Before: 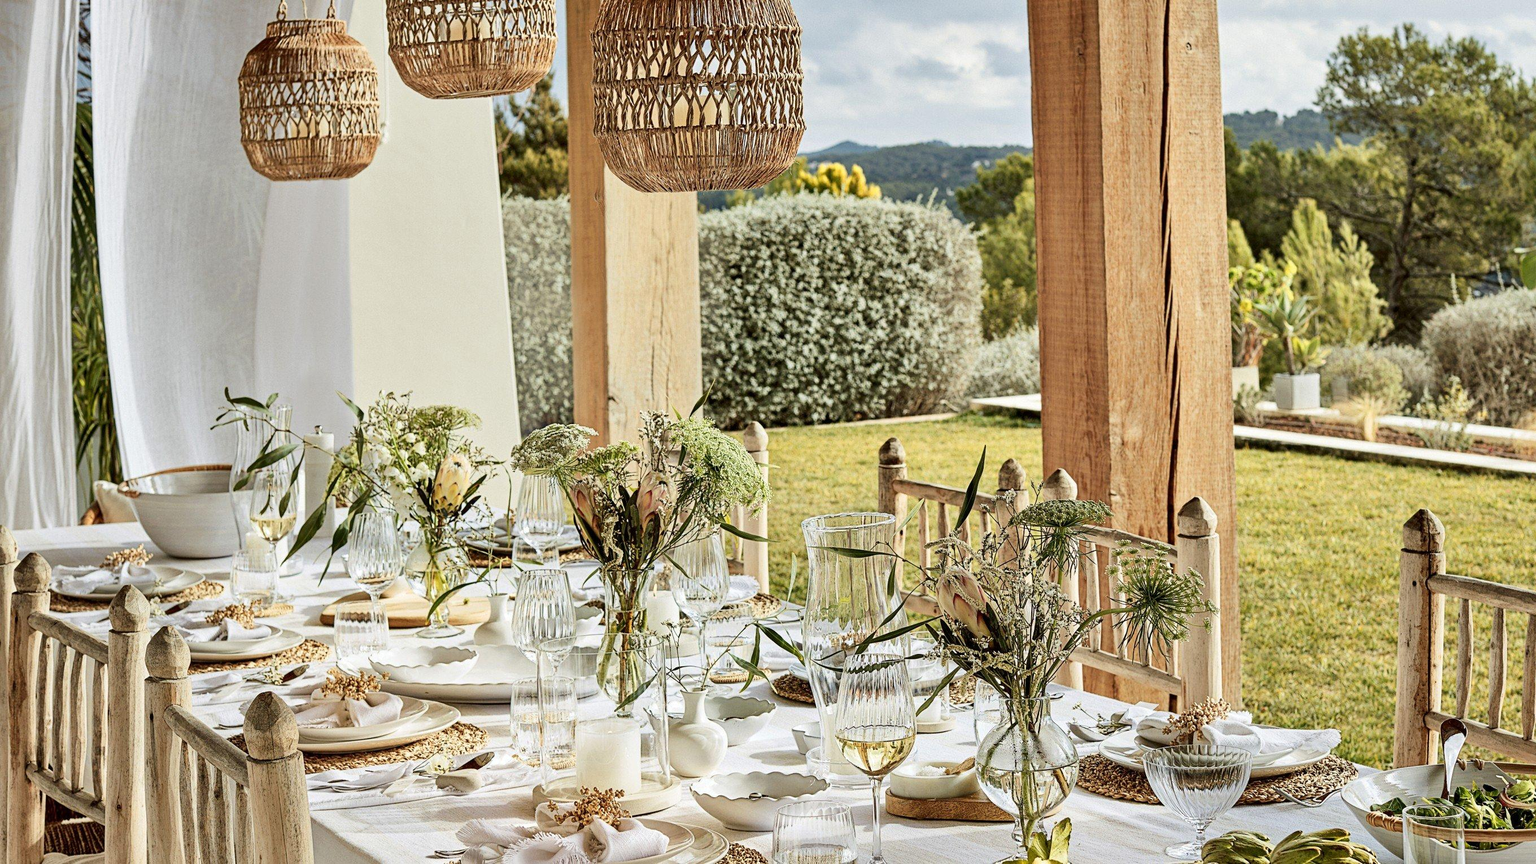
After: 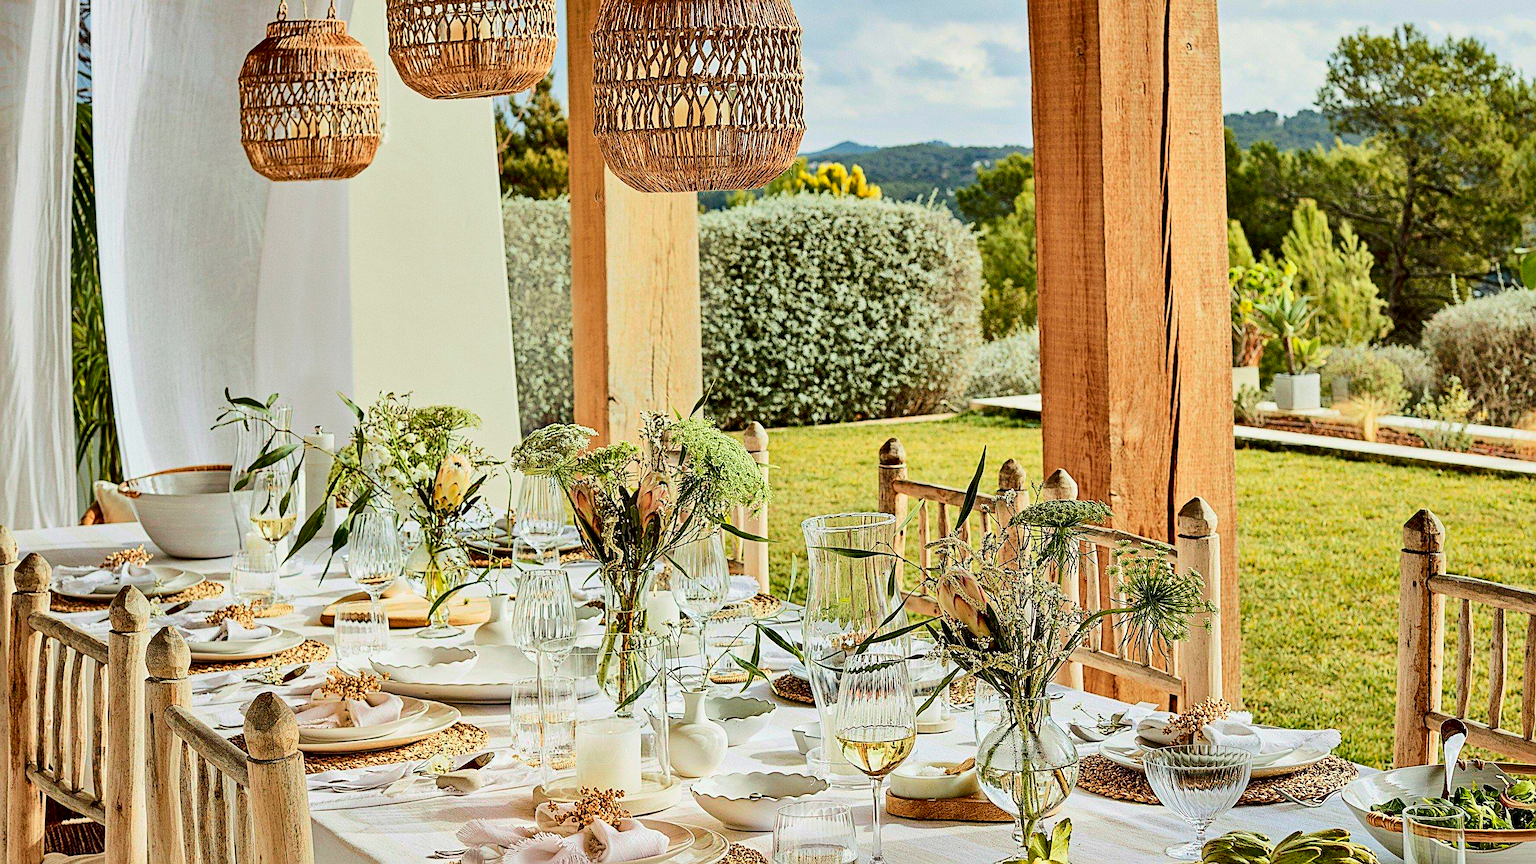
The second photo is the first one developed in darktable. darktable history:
sharpen: on, module defaults
white balance: emerald 1
color balance rgb: perceptual saturation grading › global saturation 20%, global vibrance 20%
tone curve: curves: ch0 [(0, 0) (0.068, 0.031) (0.175, 0.132) (0.337, 0.304) (0.498, 0.511) (0.748, 0.762) (0.993, 0.954)]; ch1 [(0, 0) (0.294, 0.184) (0.359, 0.34) (0.362, 0.35) (0.43, 0.41) (0.469, 0.453) (0.495, 0.489) (0.54, 0.563) (0.612, 0.641) (1, 1)]; ch2 [(0, 0) (0.431, 0.419) (0.495, 0.502) (0.524, 0.534) (0.557, 0.56) (0.634, 0.654) (0.728, 0.722) (1, 1)], color space Lab, independent channels, preserve colors none
